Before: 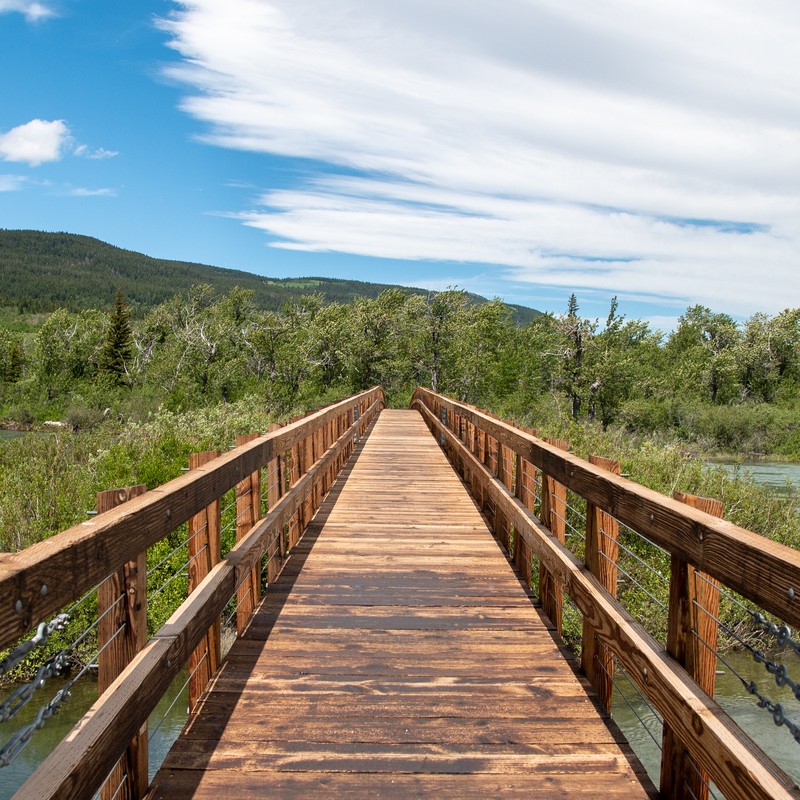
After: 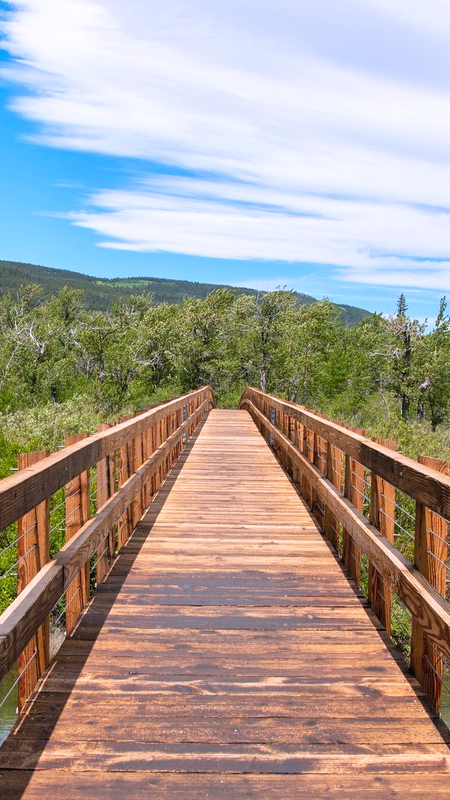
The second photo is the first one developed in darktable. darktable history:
white balance: red 1.004, blue 1.096
crop: left 21.496%, right 22.254%
contrast brightness saturation: brightness 0.09, saturation 0.19
